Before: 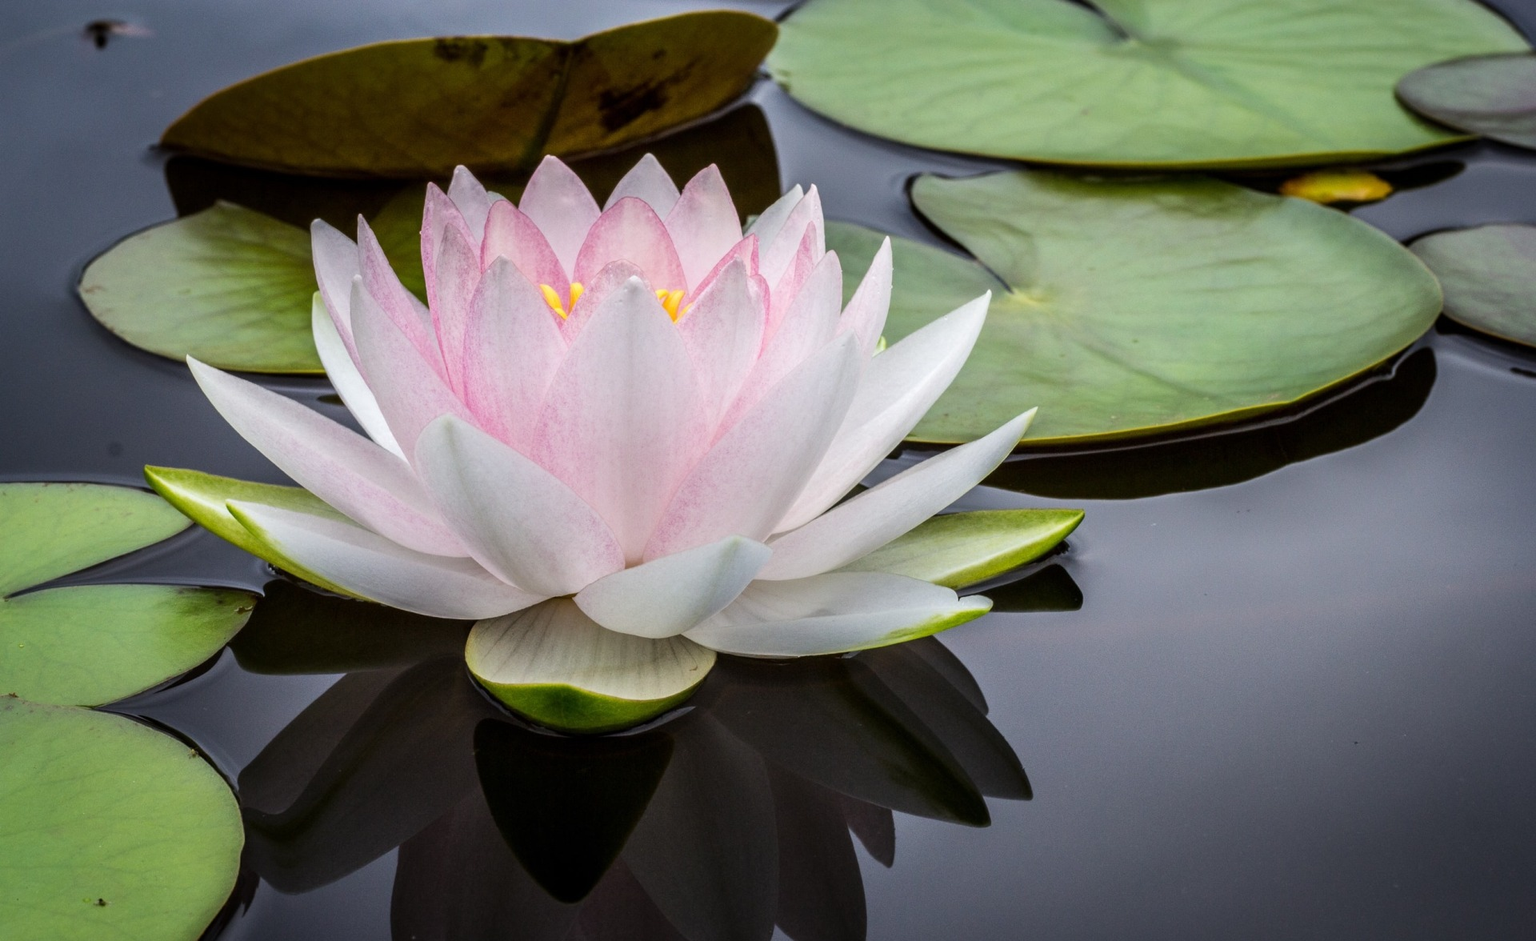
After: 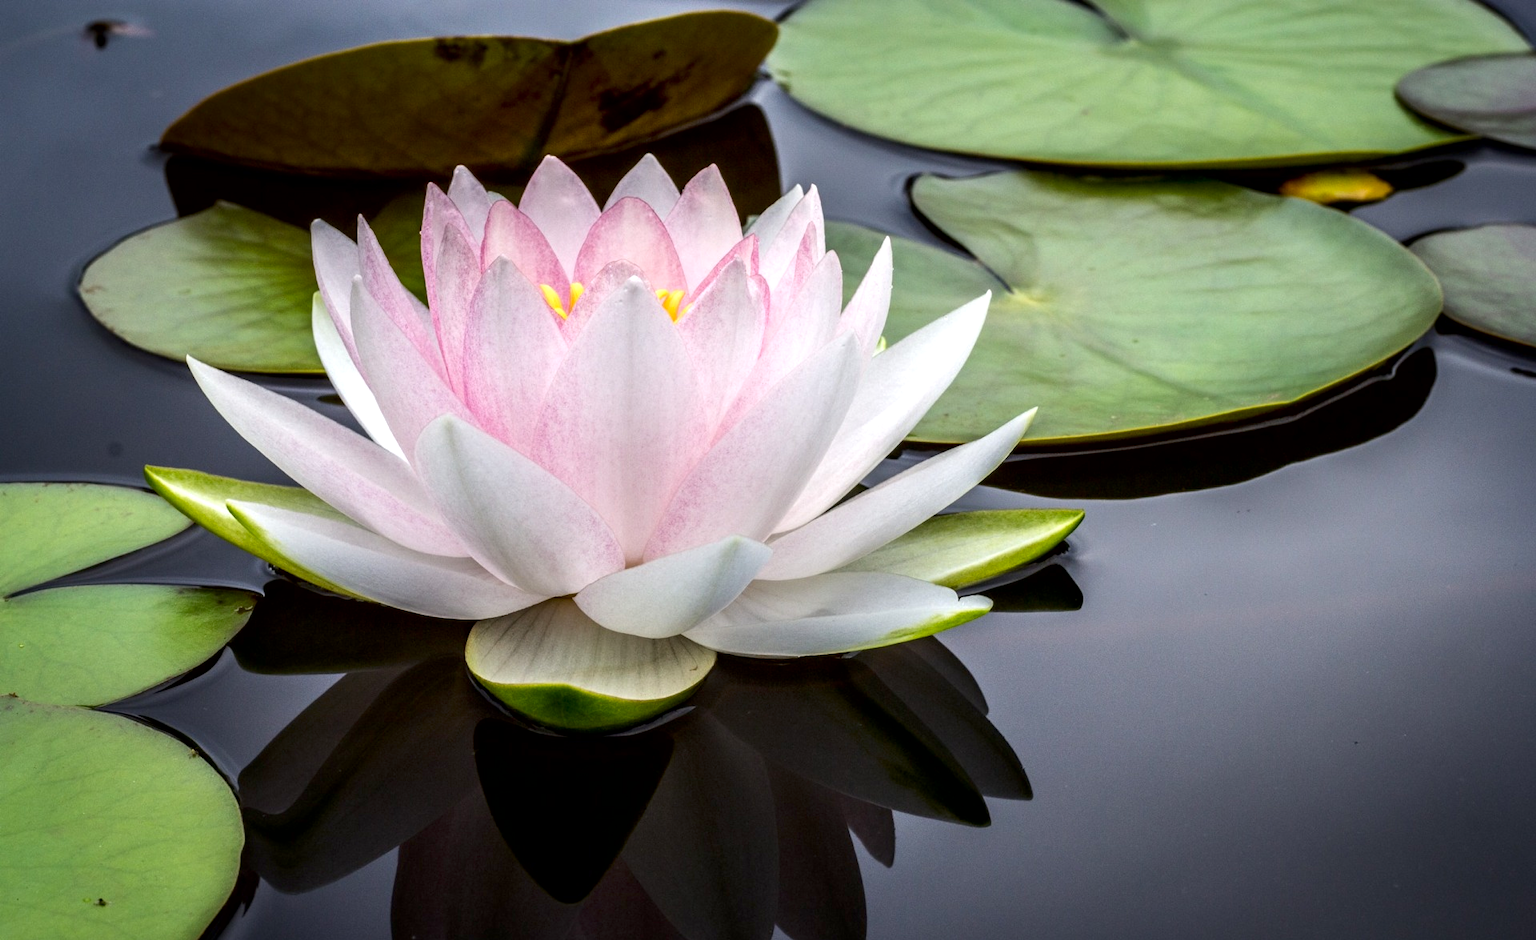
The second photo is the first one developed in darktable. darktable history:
contrast brightness saturation: brightness -0.09
exposure: black level correction 0.003, exposure 0.383 EV, compensate highlight preservation false
